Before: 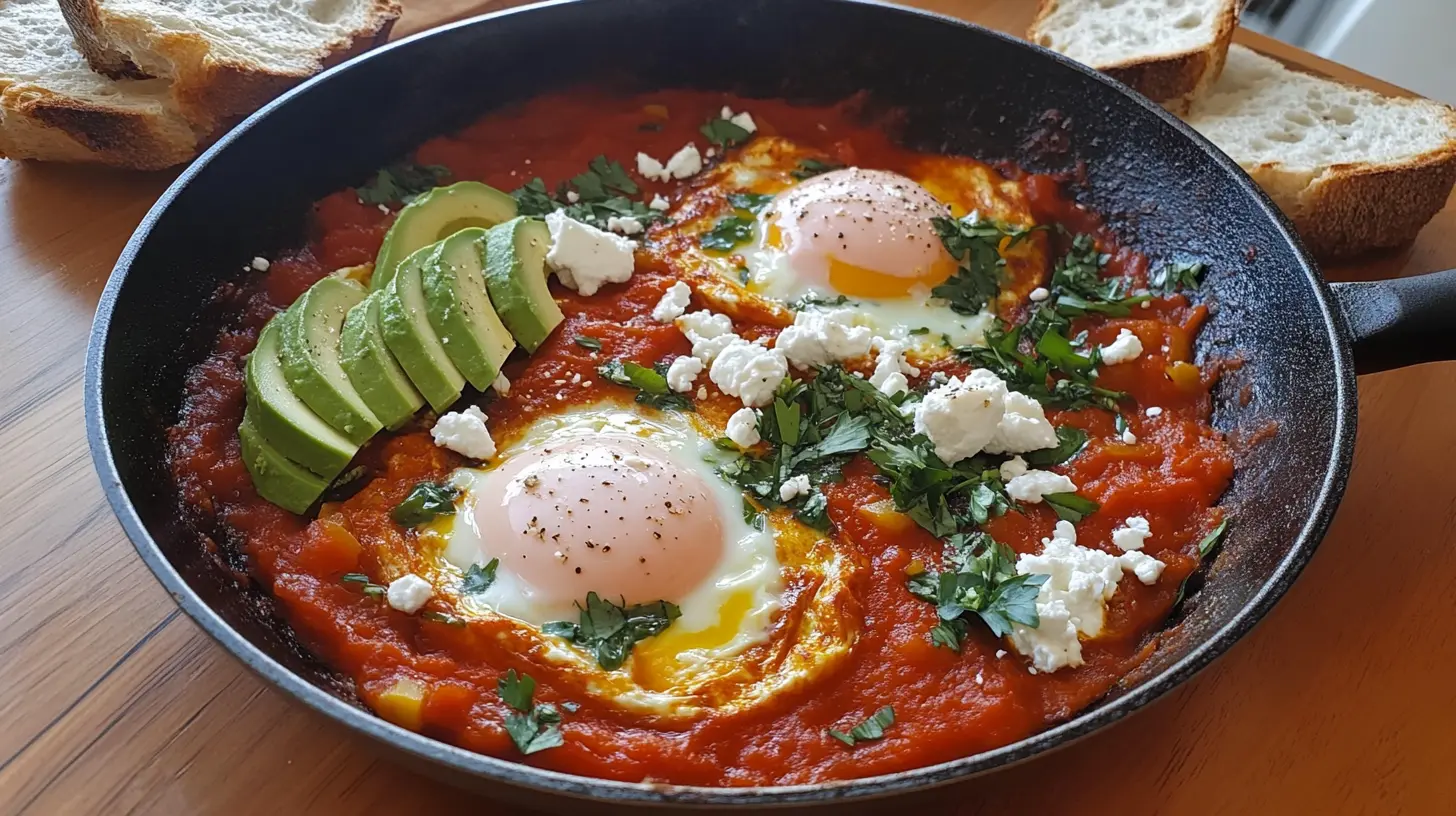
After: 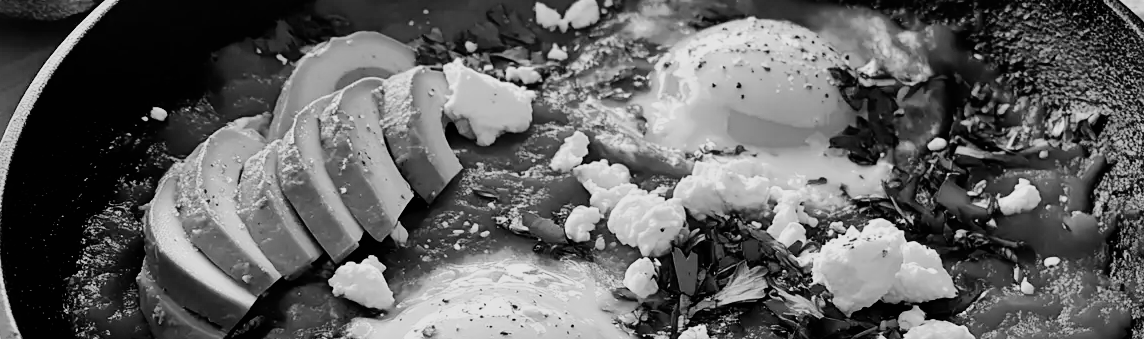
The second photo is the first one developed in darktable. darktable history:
crop: left 7.036%, top 18.398%, right 14.379%, bottom 40.043%
filmic rgb: black relative exposure -5 EV, hardness 2.88, contrast 1.4
shadows and highlights: soften with gaussian
monochrome: a -6.99, b 35.61, size 1.4
